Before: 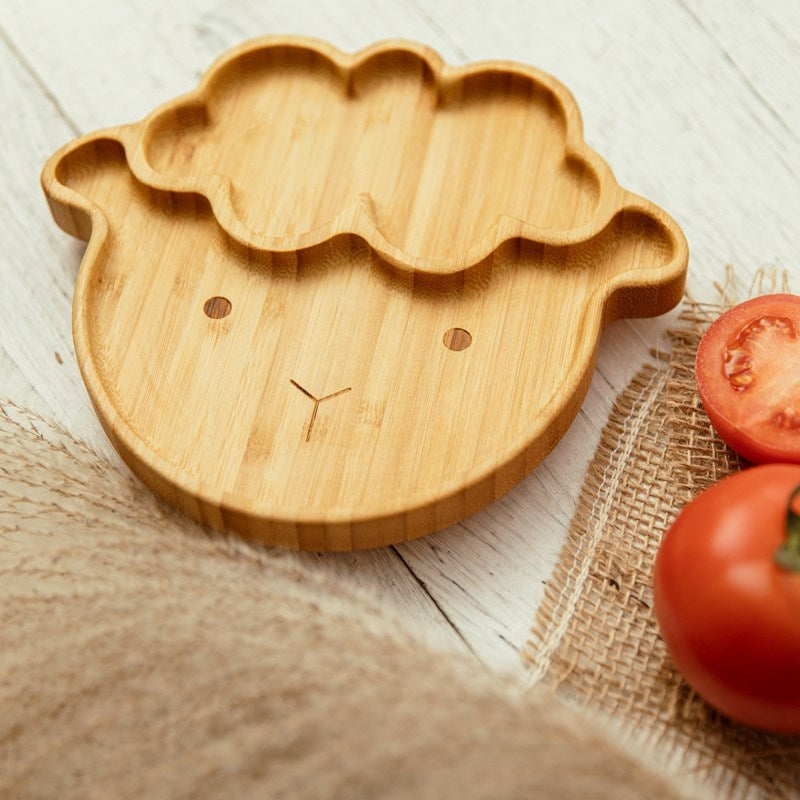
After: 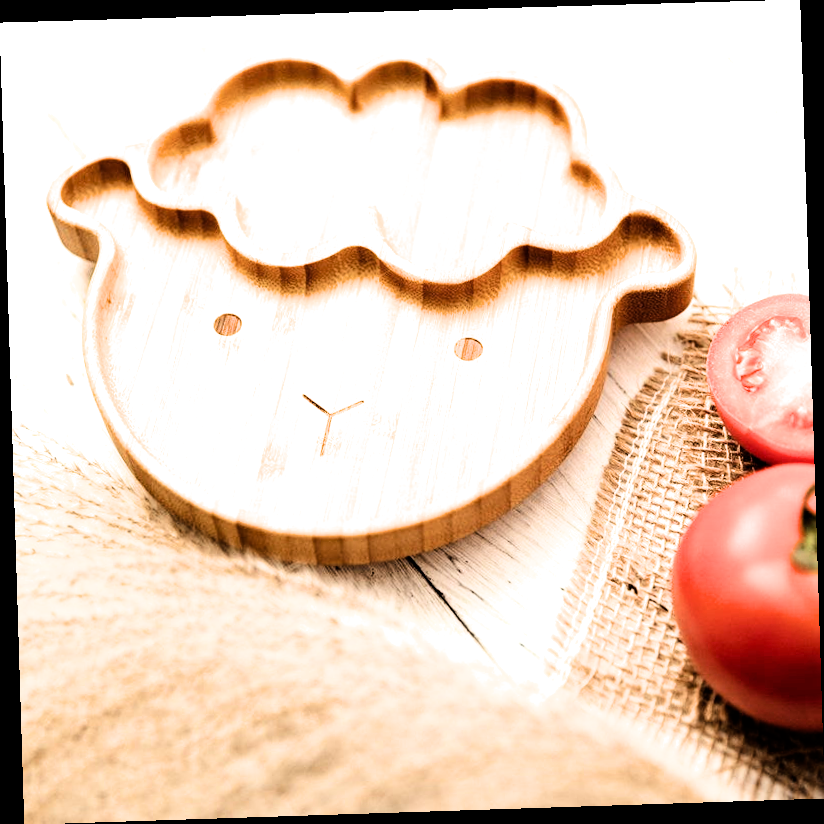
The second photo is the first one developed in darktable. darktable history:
exposure: black level correction 0, exposure 0.7 EV, compensate exposure bias true, compensate highlight preservation false
tone equalizer: -8 EV -0.75 EV, -7 EV -0.7 EV, -6 EV -0.6 EV, -5 EV -0.4 EV, -3 EV 0.4 EV, -2 EV 0.6 EV, -1 EV 0.7 EV, +0 EV 0.75 EV, edges refinement/feathering 500, mask exposure compensation -1.57 EV, preserve details no
rotate and perspective: rotation -1.77°, lens shift (horizontal) 0.004, automatic cropping off
filmic rgb: black relative exposure -4 EV, white relative exposure 3 EV, hardness 3.02, contrast 1.5
